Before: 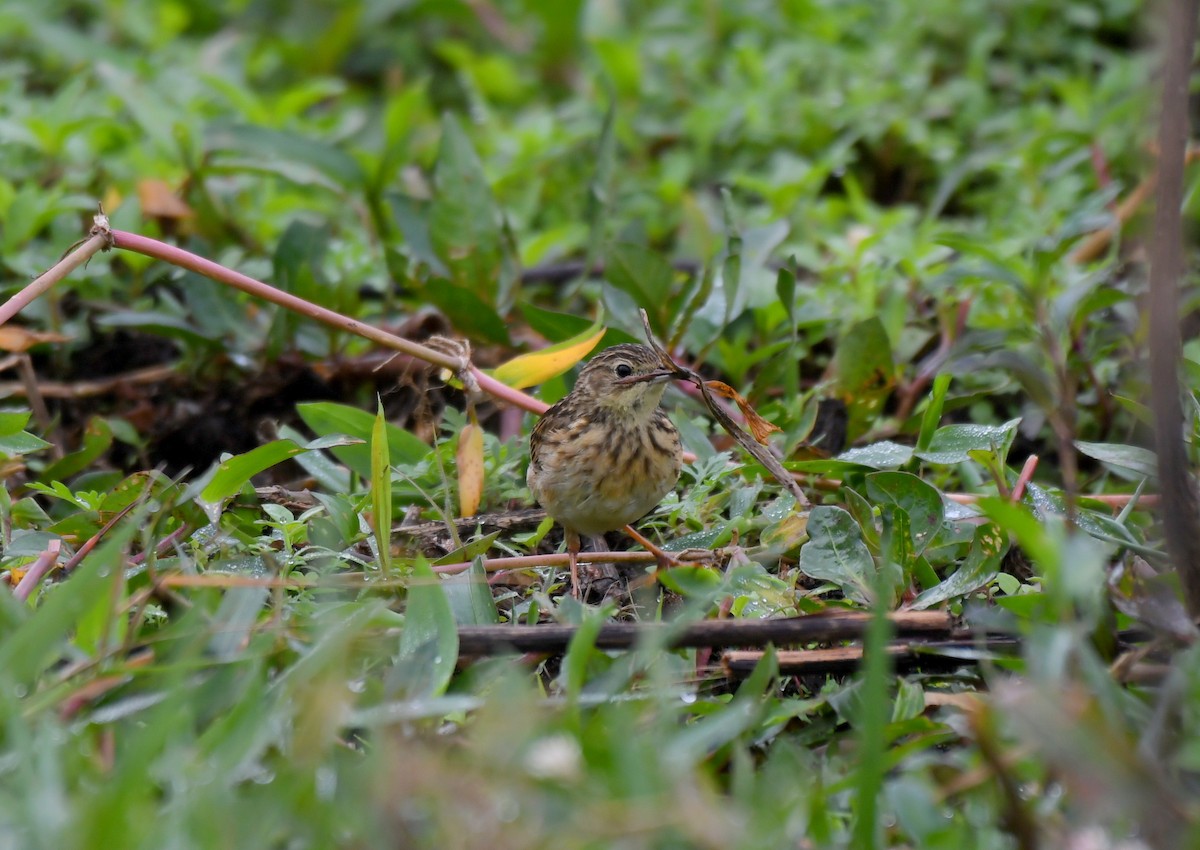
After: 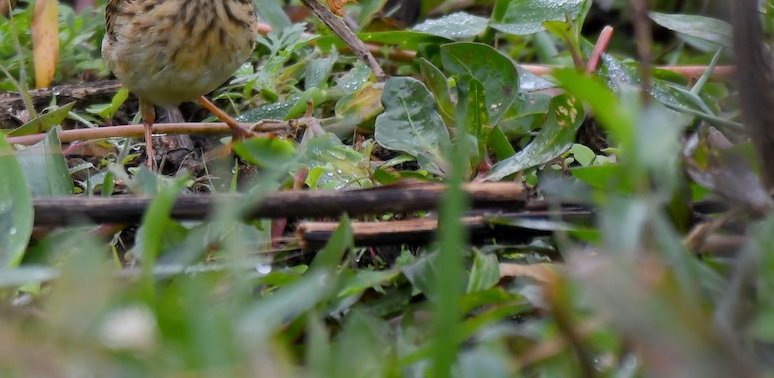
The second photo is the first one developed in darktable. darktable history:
crop and rotate: left 35.446%, top 50.59%, bottom 4.887%
